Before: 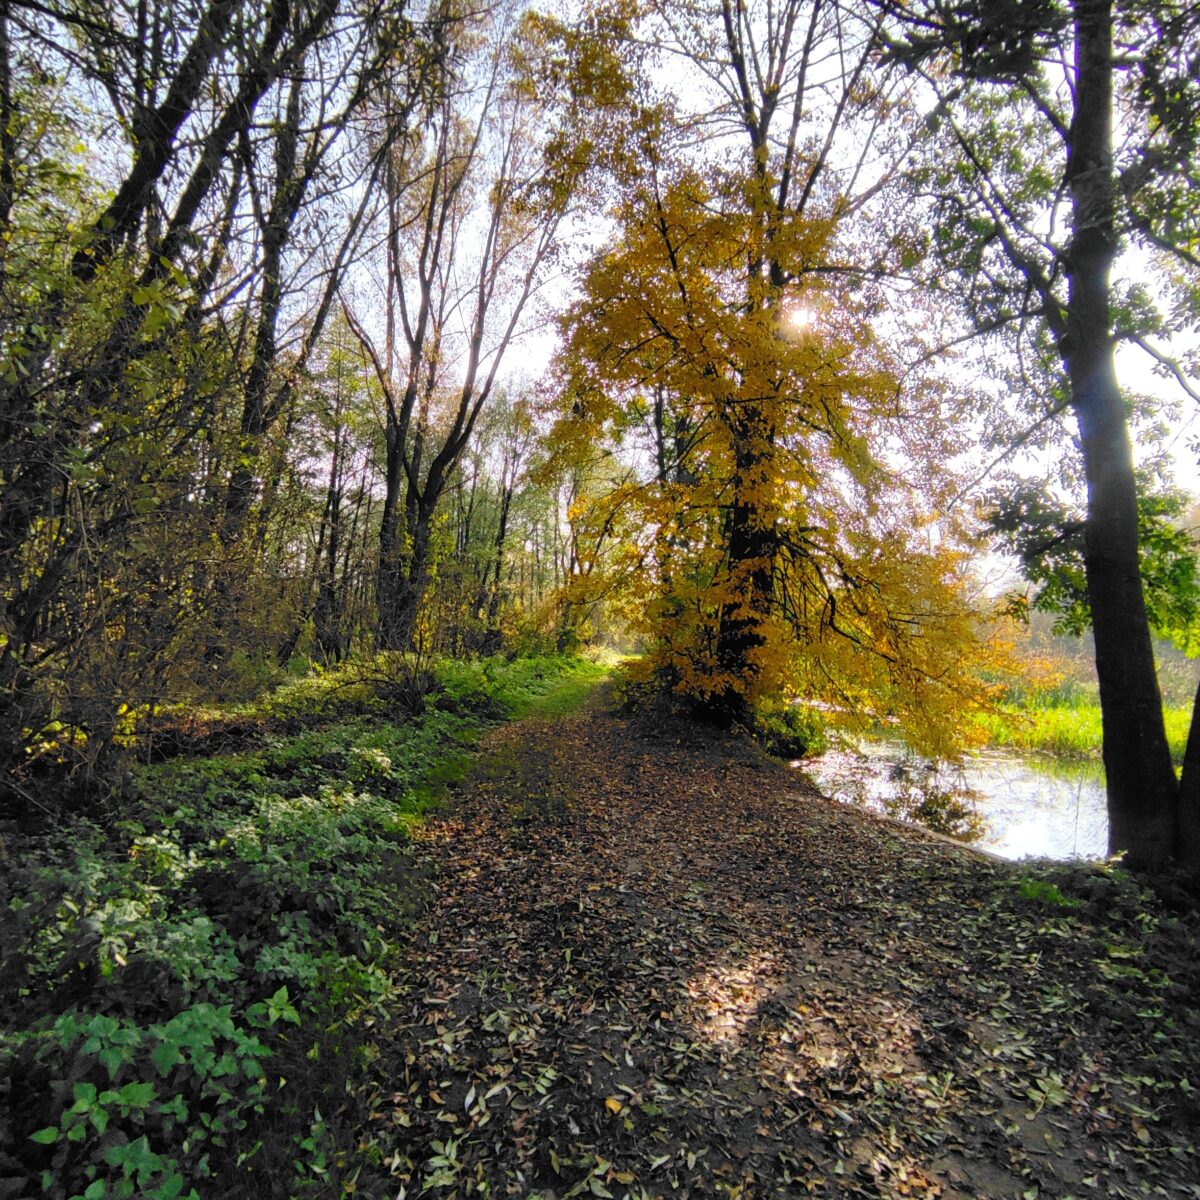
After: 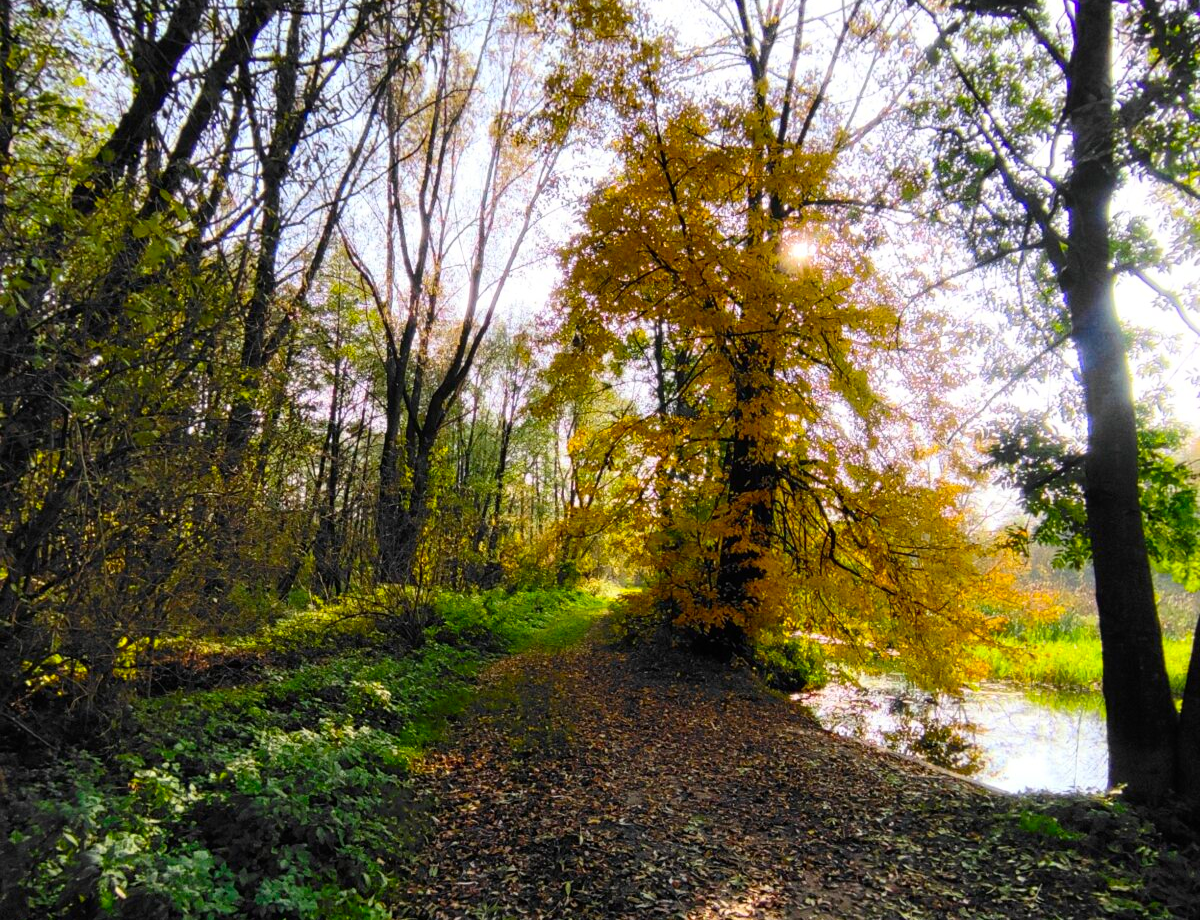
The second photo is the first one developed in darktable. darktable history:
color balance rgb: perceptual saturation grading › global saturation 20%, global vibrance 10%
exposure: compensate highlight preservation false
shadows and highlights: shadows -21.3, highlights 100, soften with gaussian
contrast brightness saturation: contrast 0.15, brightness -0.01, saturation 0.1
crop: top 5.667%, bottom 17.637%
